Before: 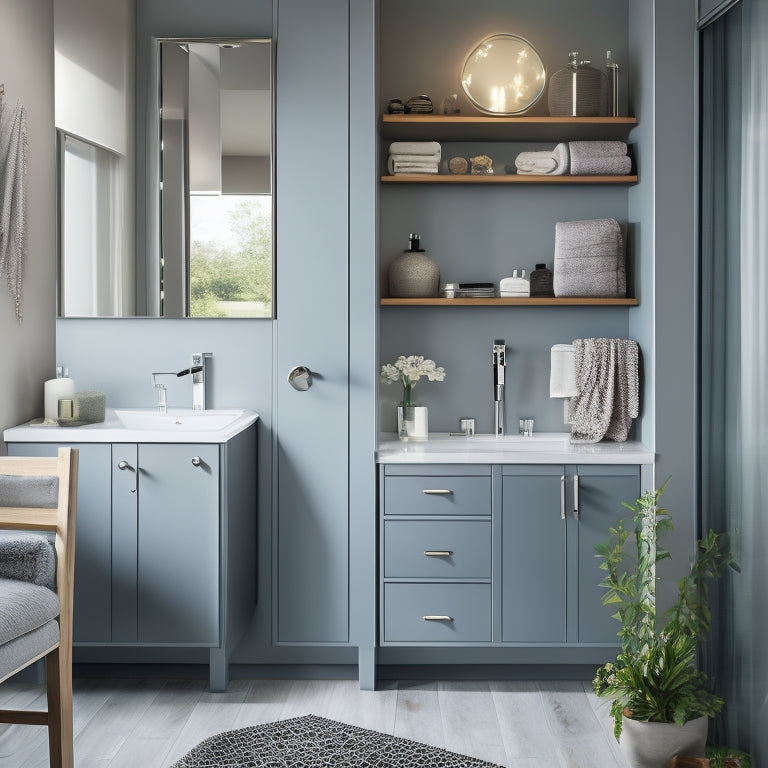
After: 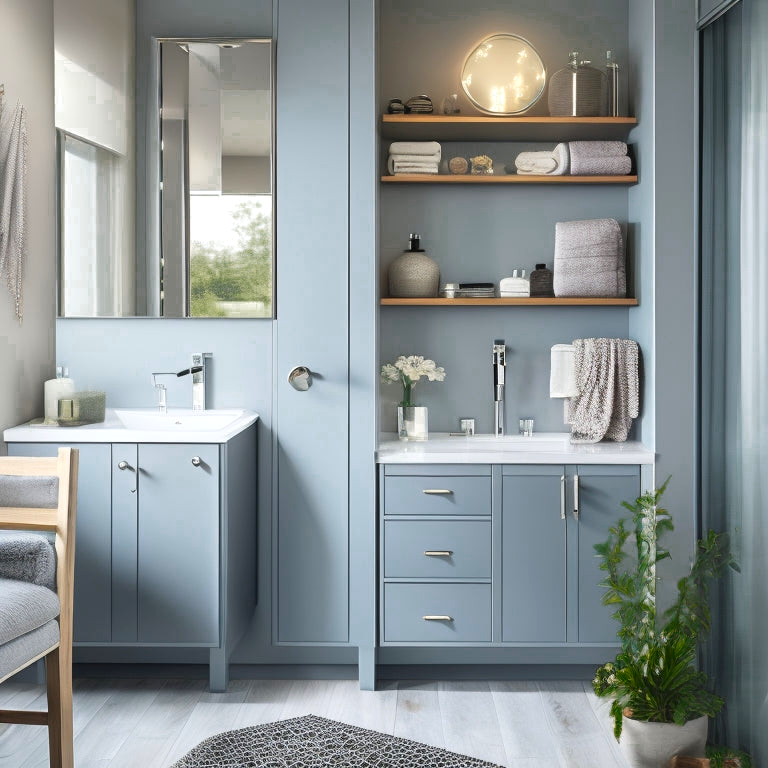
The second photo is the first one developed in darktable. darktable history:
exposure: exposure 0.226 EV, compensate exposure bias true, compensate highlight preservation false
contrast brightness saturation: contrast 0.07, brightness 0.081, saturation 0.179
color zones: curves: ch0 [(0.25, 0.5) (0.347, 0.092) (0.75, 0.5)]; ch1 [(0.25, 0.5) (0.33, 0.51) (0.75, 0.5)]
